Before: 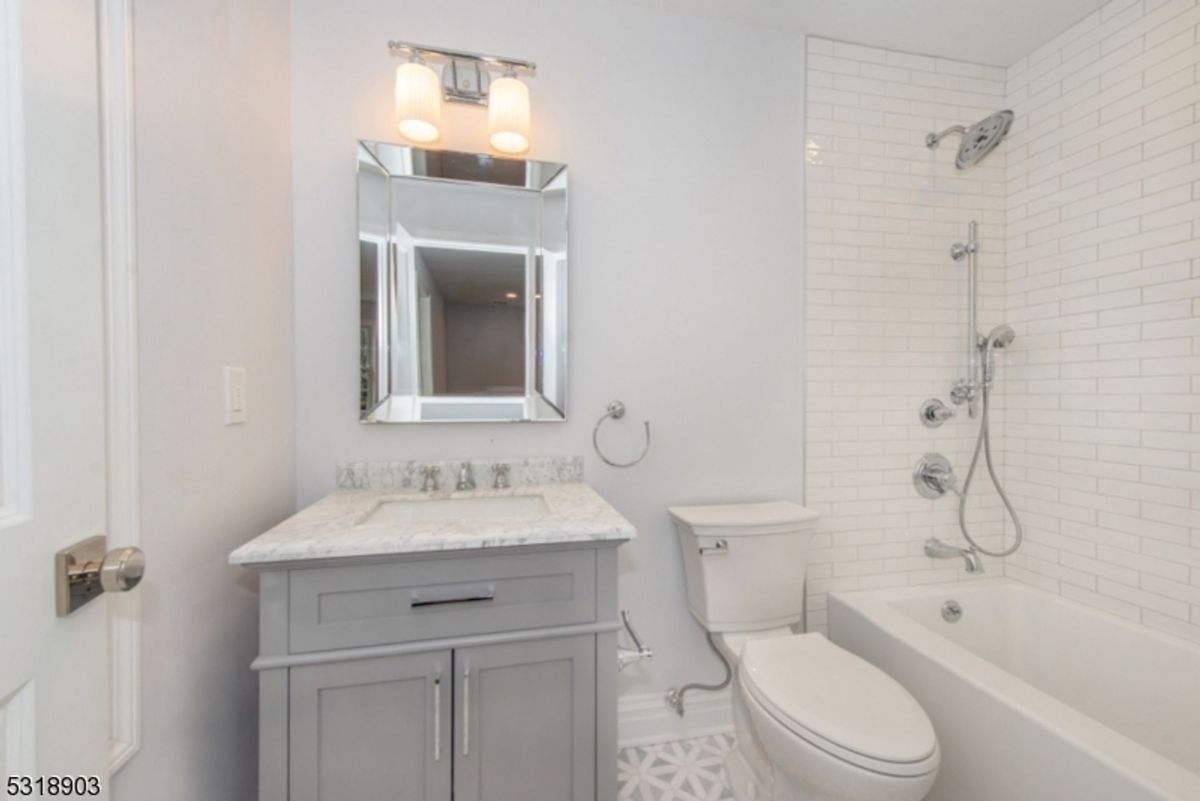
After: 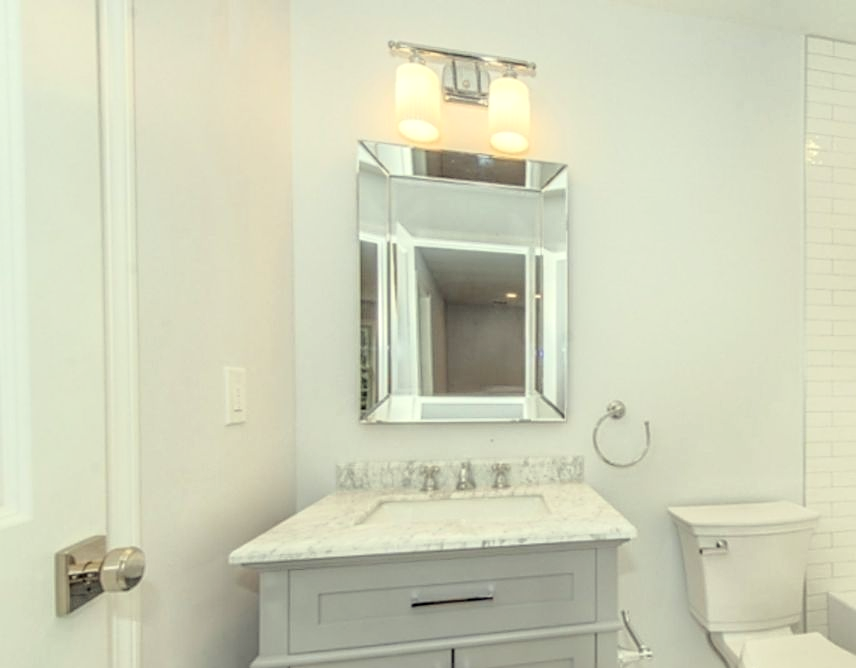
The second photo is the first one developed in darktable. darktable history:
color correction: highlights a* -5.75, highlights b* 11.28
sharpen: on, module defaults
local contrast: on, module defaults
tone curve: curves: ch0 [(0, 0) (0.003, 0.004) (0.011, 0.015) (0.025, 0.033) (0.044, 0.058) (0.069, 0.091) (0.1, 0.131) (0.136, 0.178) (0.177, 0.232) (0.224, 0.294) (0.277, 0.362) (0.335, 0.434) (0.399, 0.512) (0.468, 0.582) (0.543, 0.646) (0.623, 0.713) (0.709, 0.783) (0.801, 0.876) (0.898, 0.938) (1, 1)], color space Lab, independent channels, preserve colors none
crop: right 28.622%, bottom 16.558%
